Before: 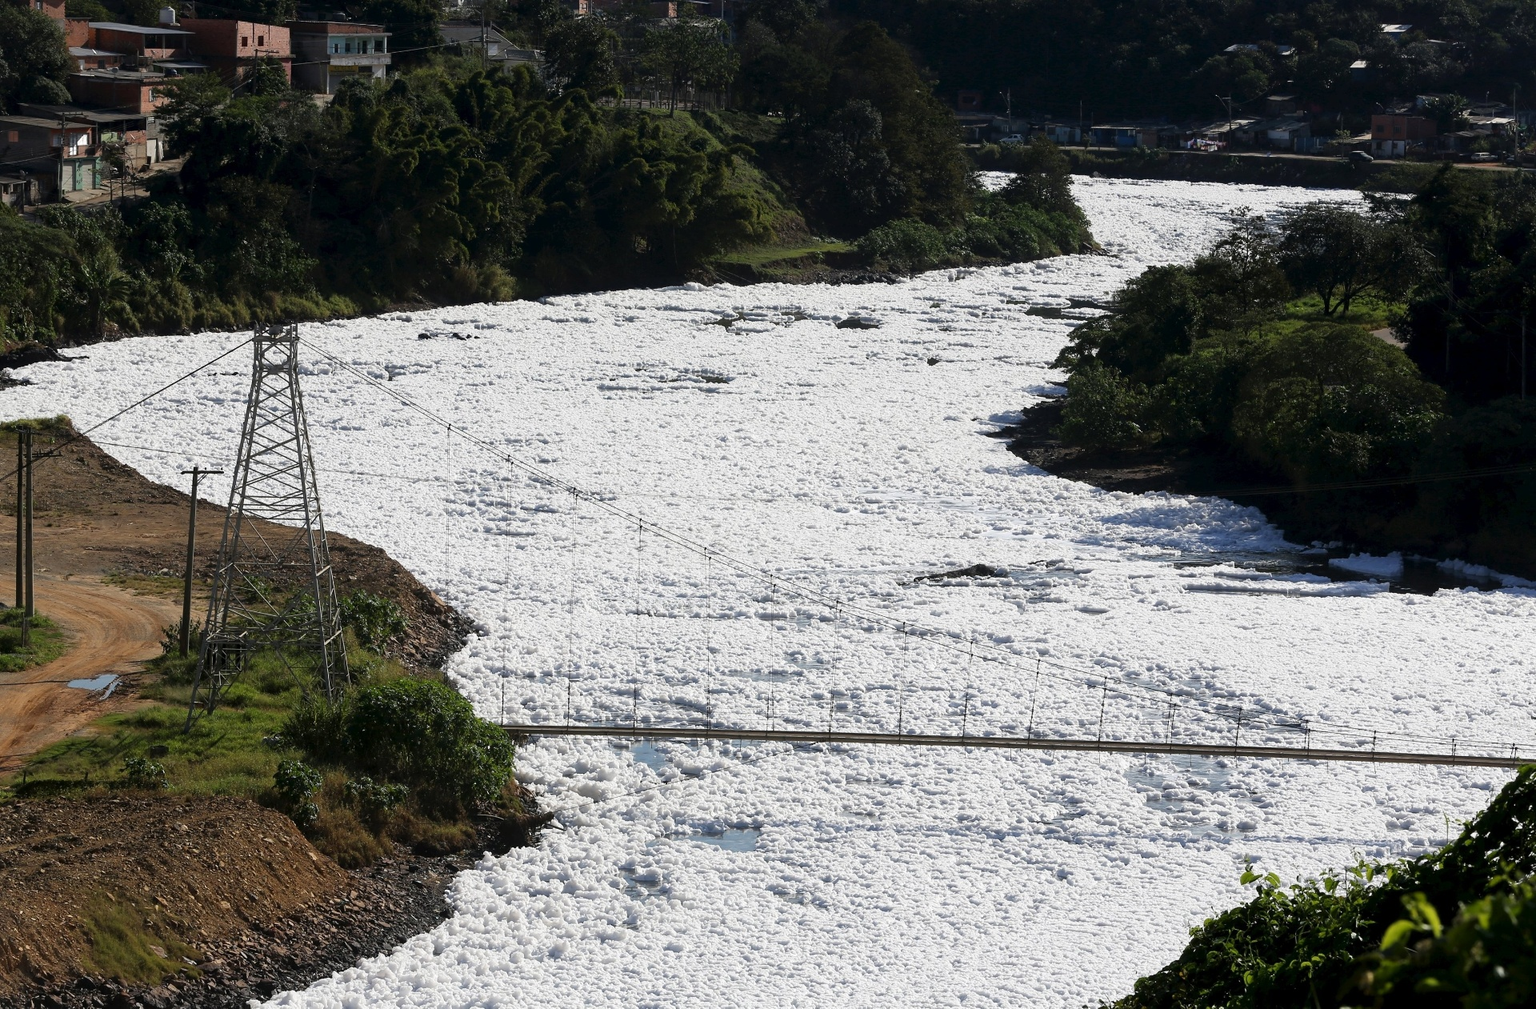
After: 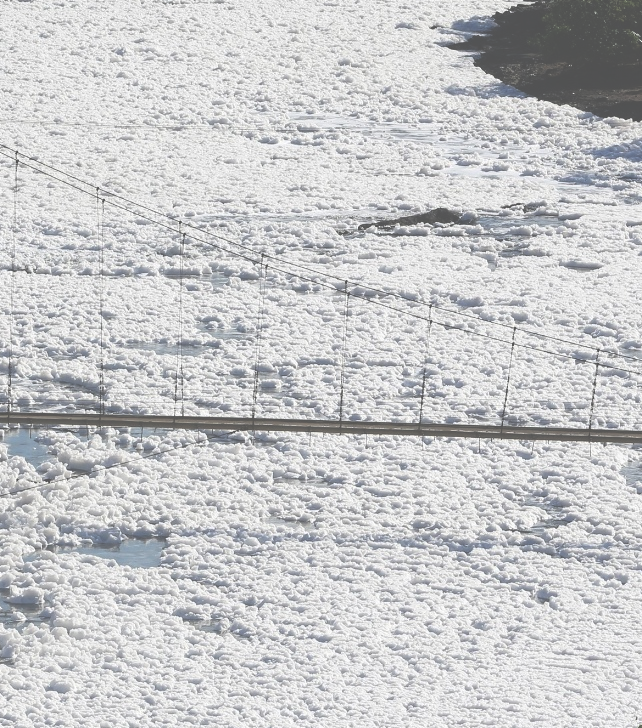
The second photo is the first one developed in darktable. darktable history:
crop: left 40.85%, top 39.483%, right 25.653%, bottom 2.751%
exposure: black level correction -0.086, compensate highlight preservation false
color balance rgb: perceptual saturation grading › global saturation 0.409%, global vibrance 6.118%
